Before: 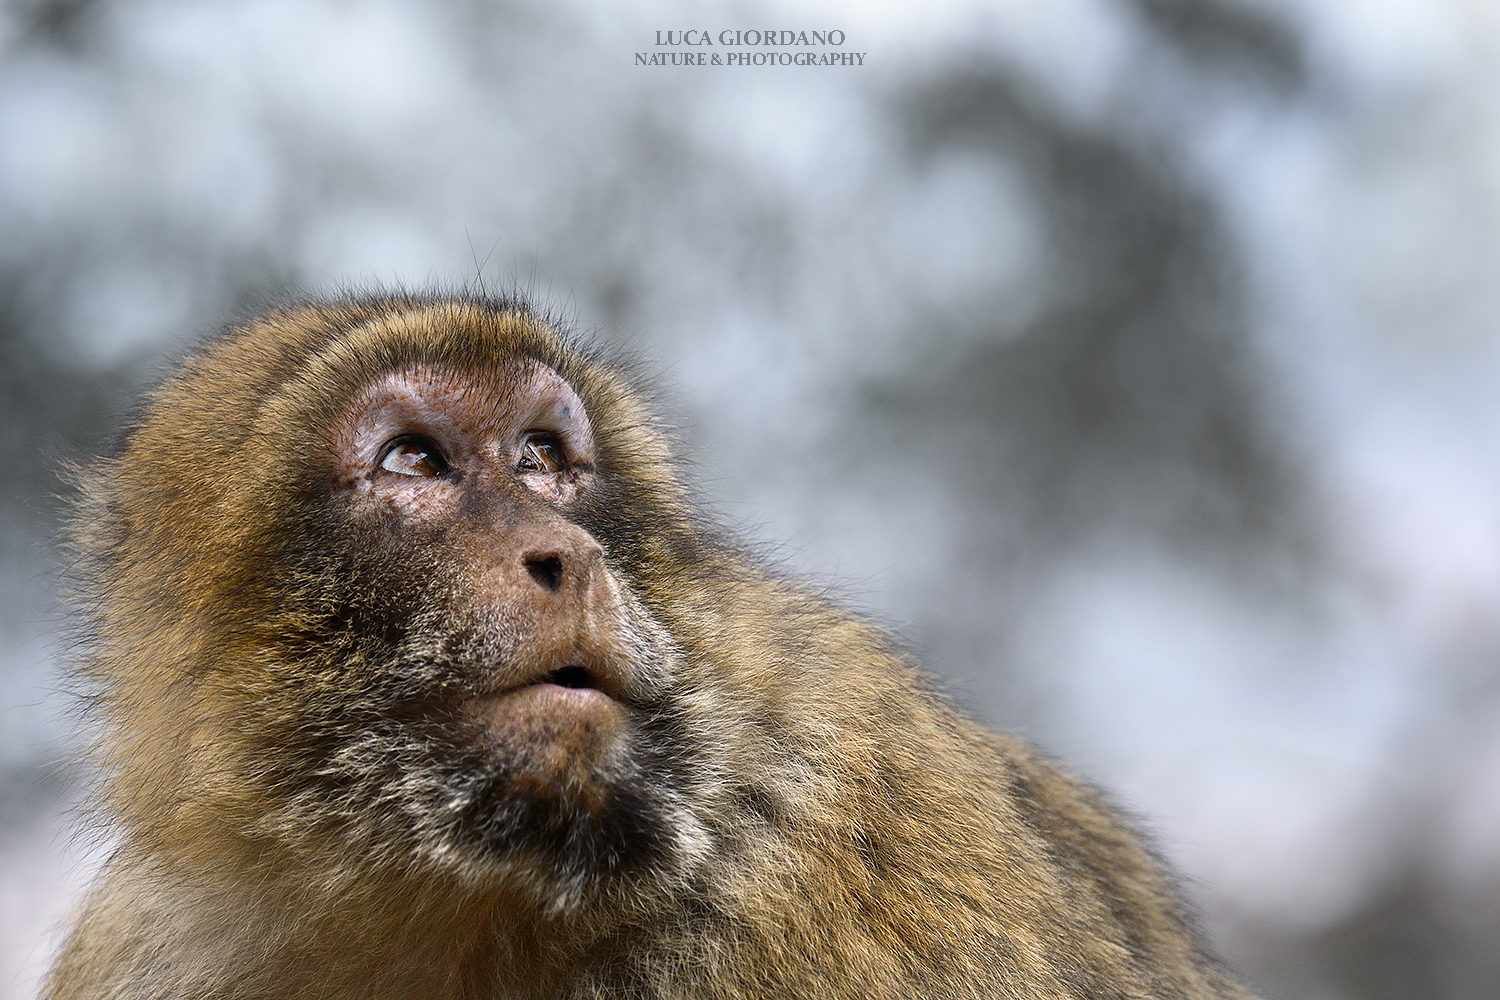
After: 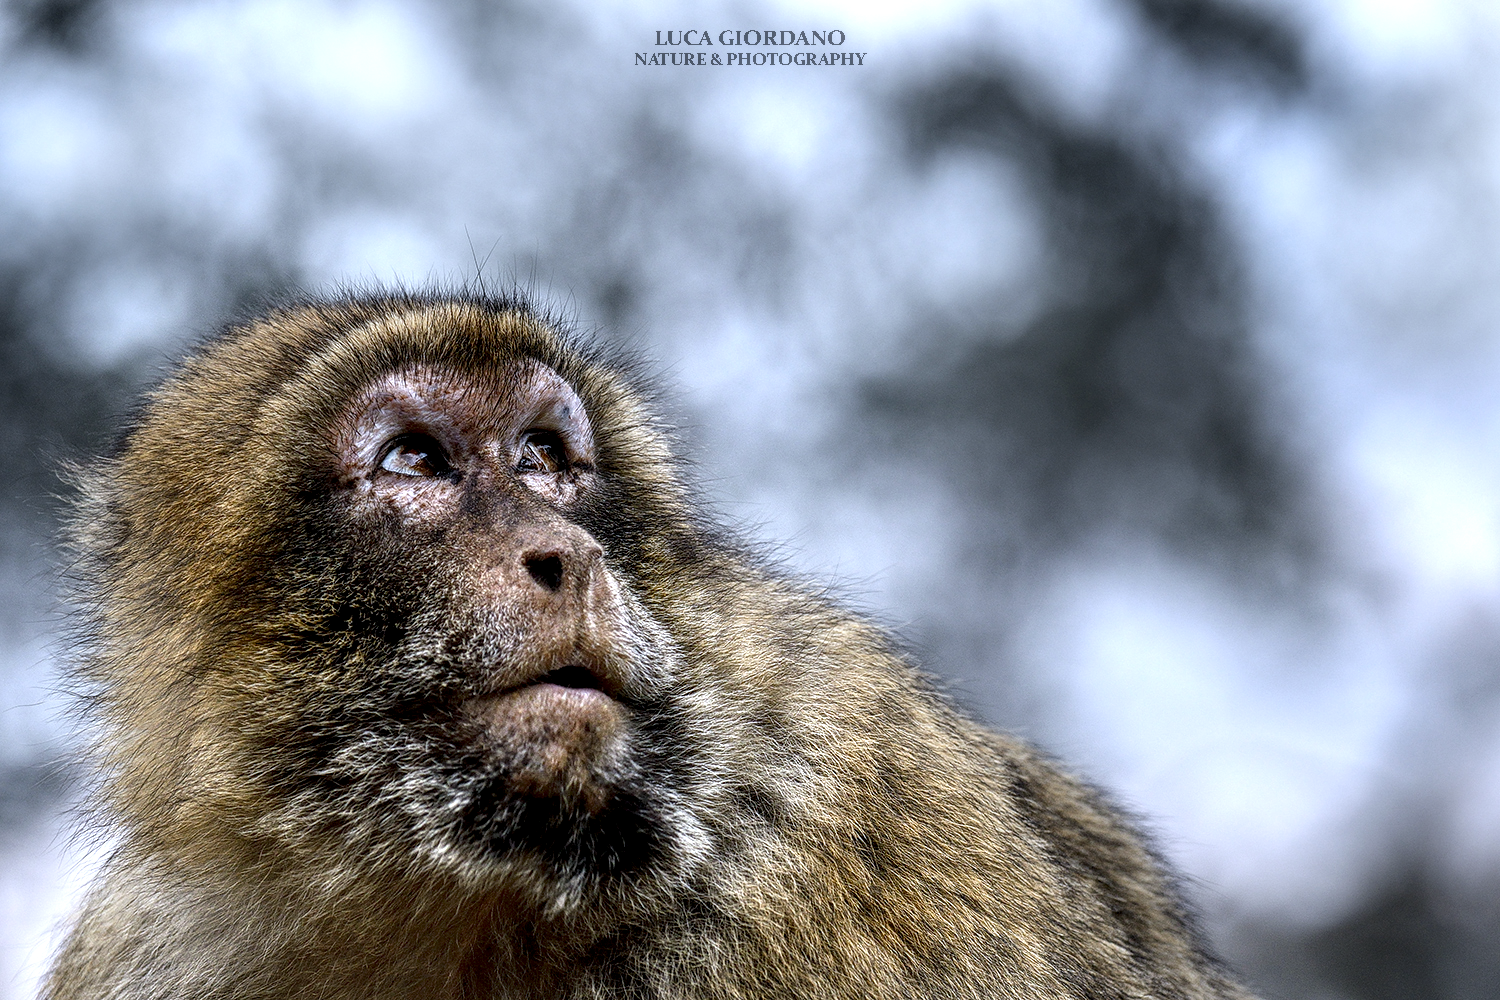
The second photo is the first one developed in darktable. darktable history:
white balance: red 0.954, blue 1.079
local contrast: highlights 19%, detail 186%
tone equalizer: on, module defaults
